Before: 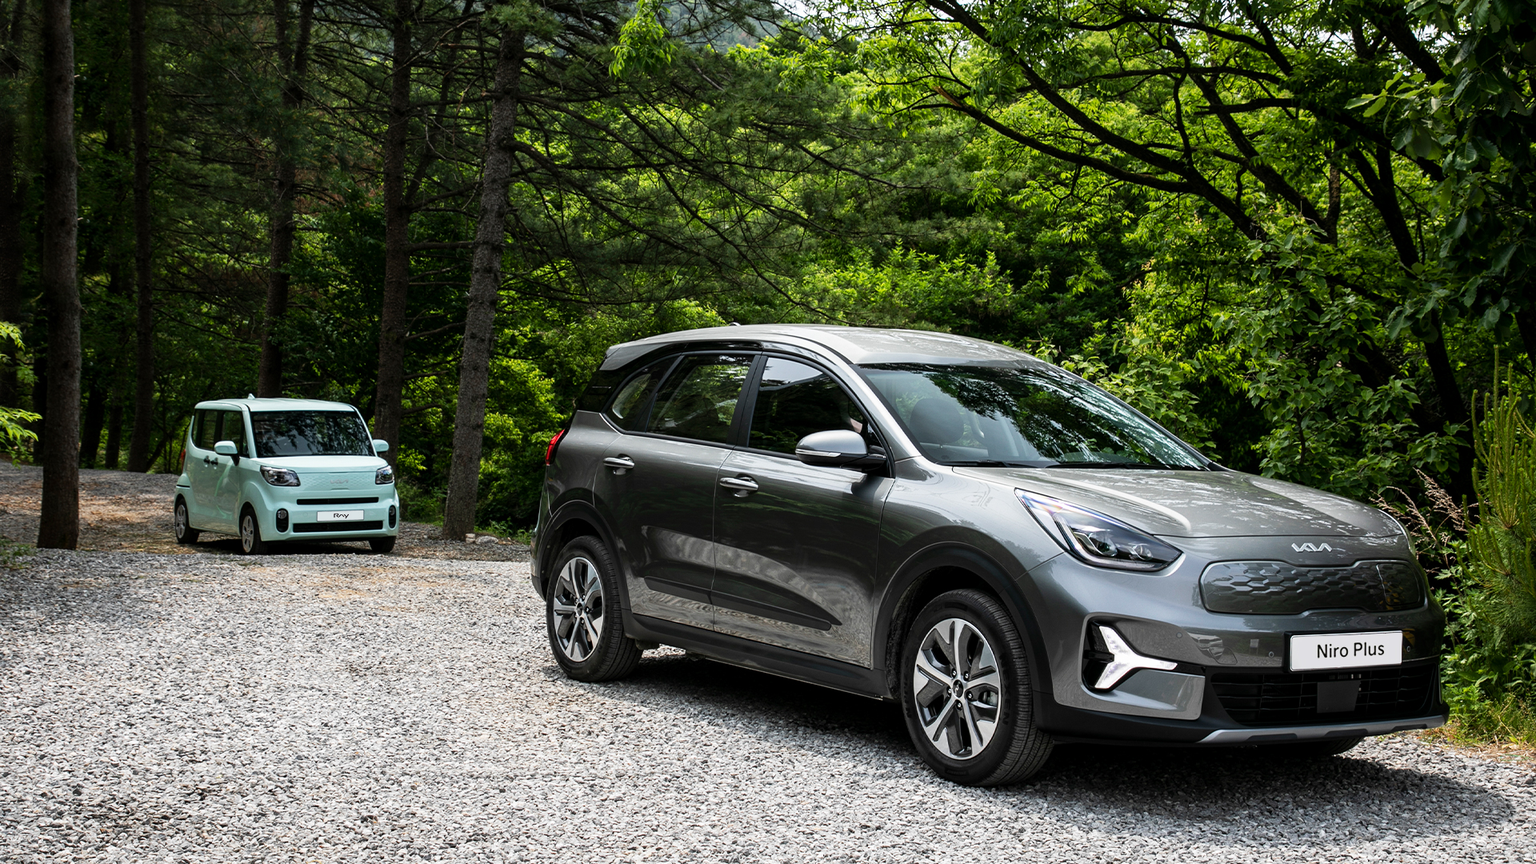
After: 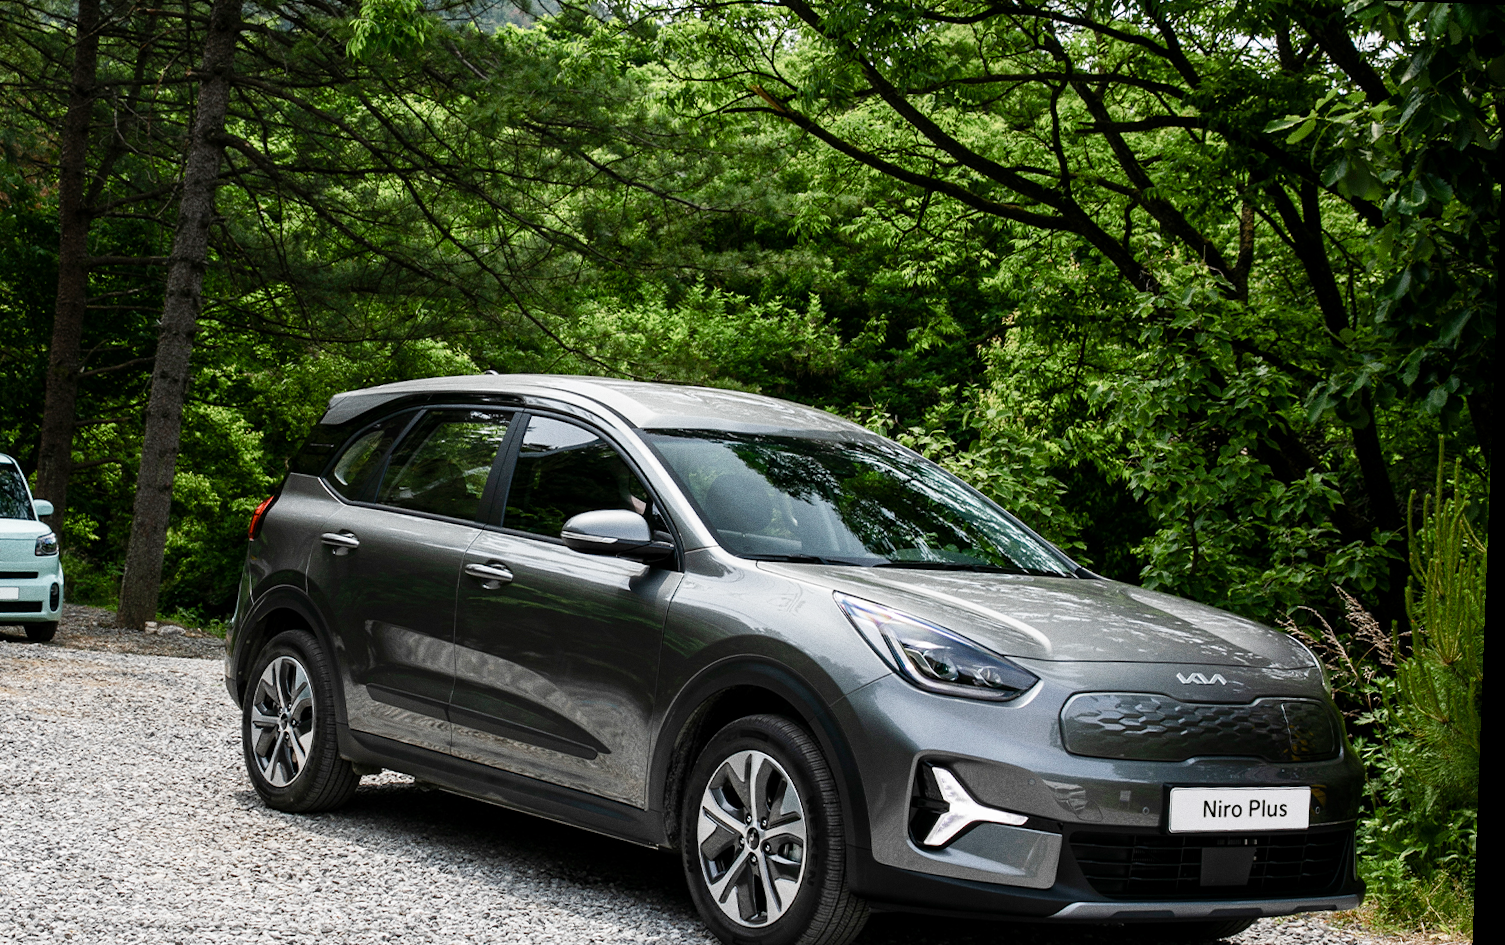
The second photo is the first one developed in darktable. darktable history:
rotate and perspective: rotation 2.17°, automatic cropping off
grain: coarseness 0.09 ISO
color balance rgb: perceptual saturation grading › global saturation 20%, perceptual saturation grading › highlights -50%, perceptual saturation grading › shadows 30%
crop: left 23.095%, top 5.827%, bottom 11.854%
color zones: curves: ch1 [(0.113, 0.438) (0.75, 0.5)]; ch2 [(0.12, 0.526) (0.75, 0.5)]
